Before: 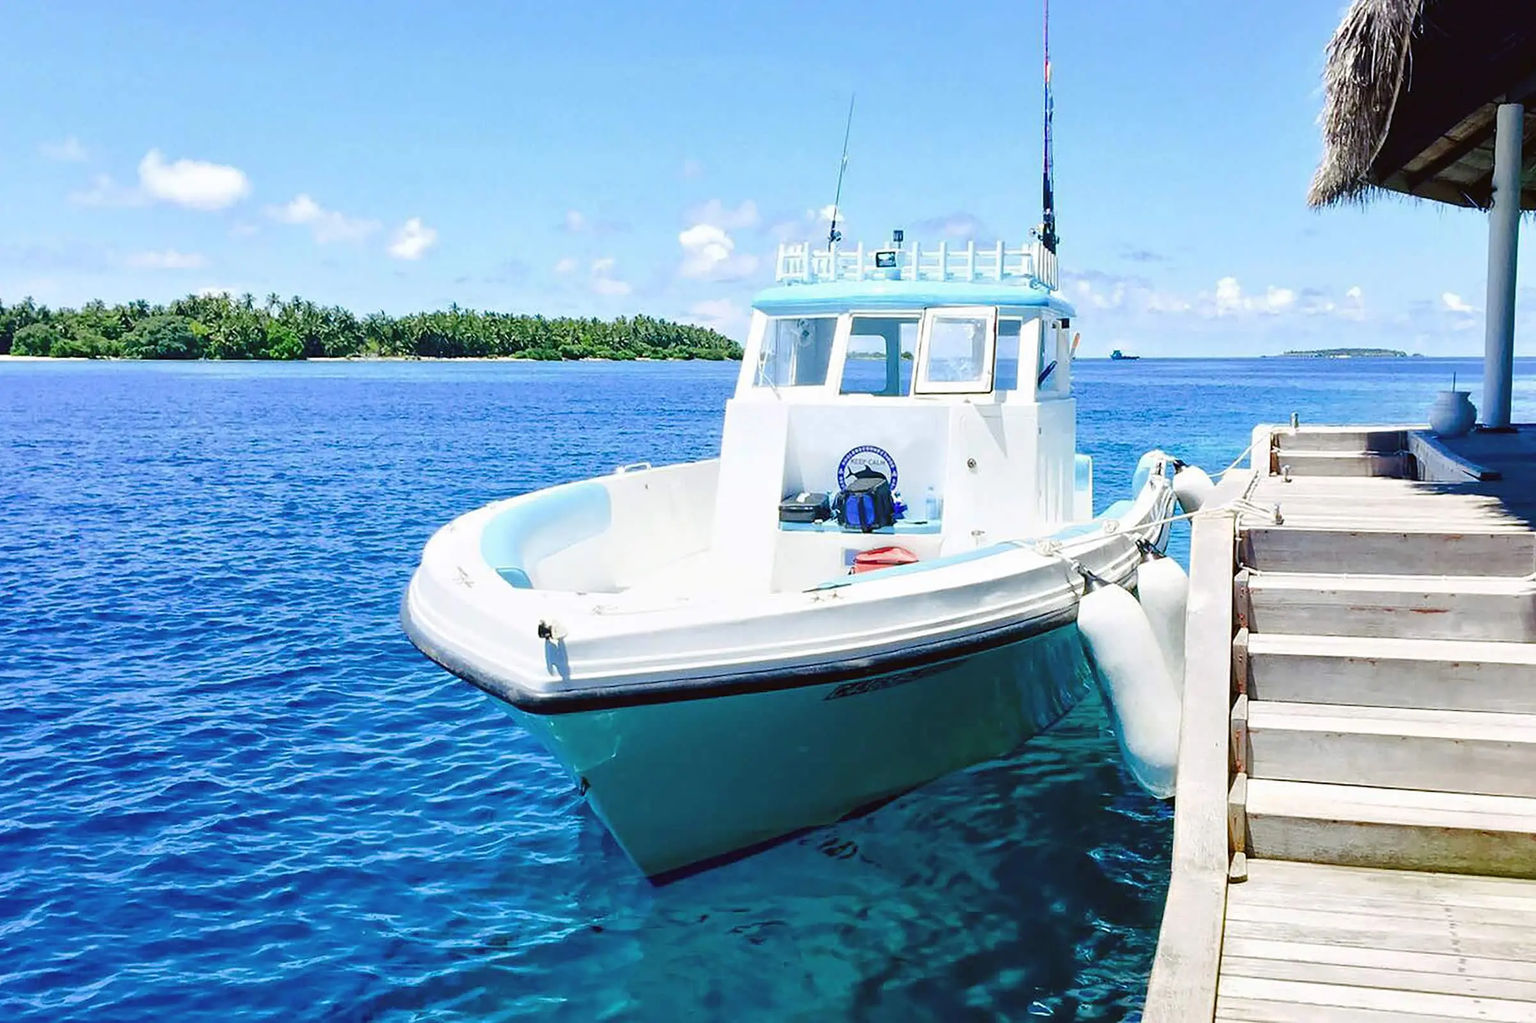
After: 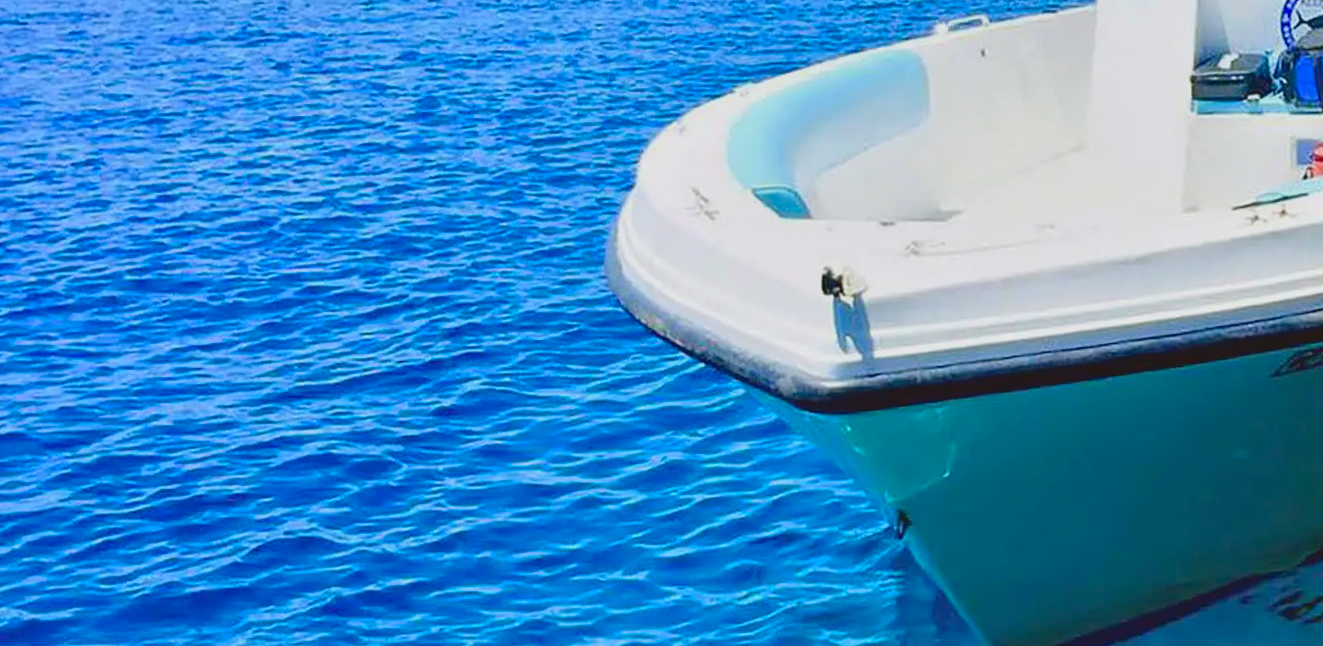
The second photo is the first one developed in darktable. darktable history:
crop: top 44.483%, right 43.593%, bottom 12.892%
local contrast: mode bilateral grid, contrast 15, coarseness 36, detail 105%, midtone range 0.2
shadows and highlights: shadows 12, white point adjustment 1.2, soften with gaussian
contrast brightness saturation: contrast -0.19, saturation 0.19
rotate and perspective: rotation -2°, crop left 0.022, crop right 0.978, crop top 0.049, crop bottom 0.951
exposure: black level correction 0.005, exposure 0.001 EV, compensate highlight preservation false
